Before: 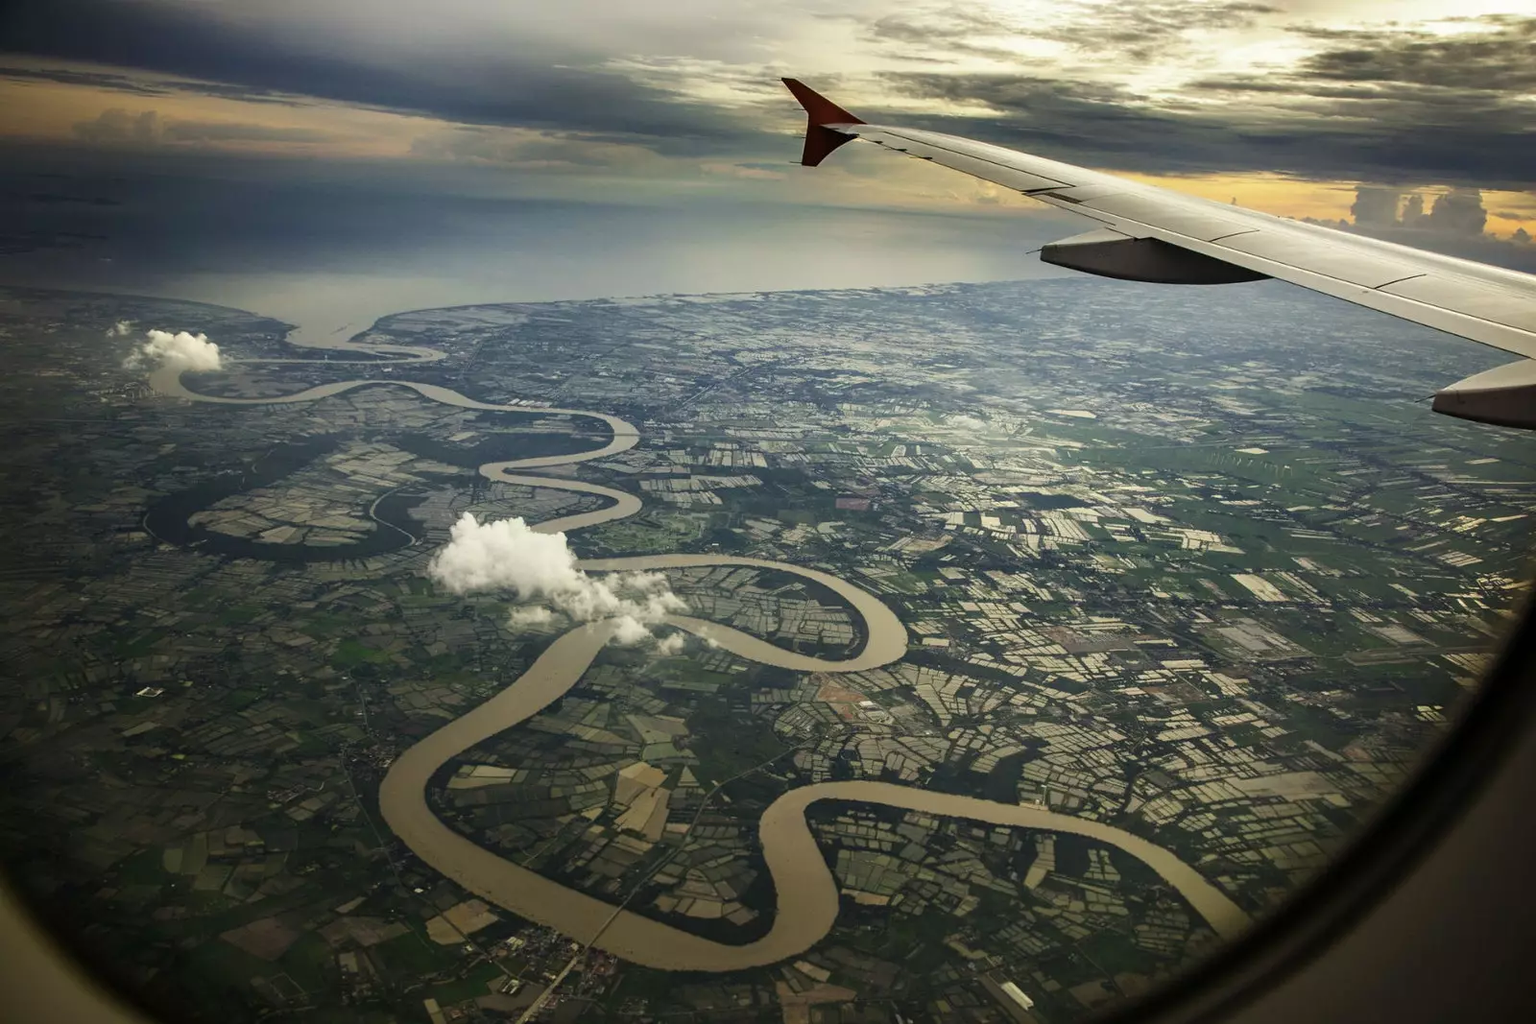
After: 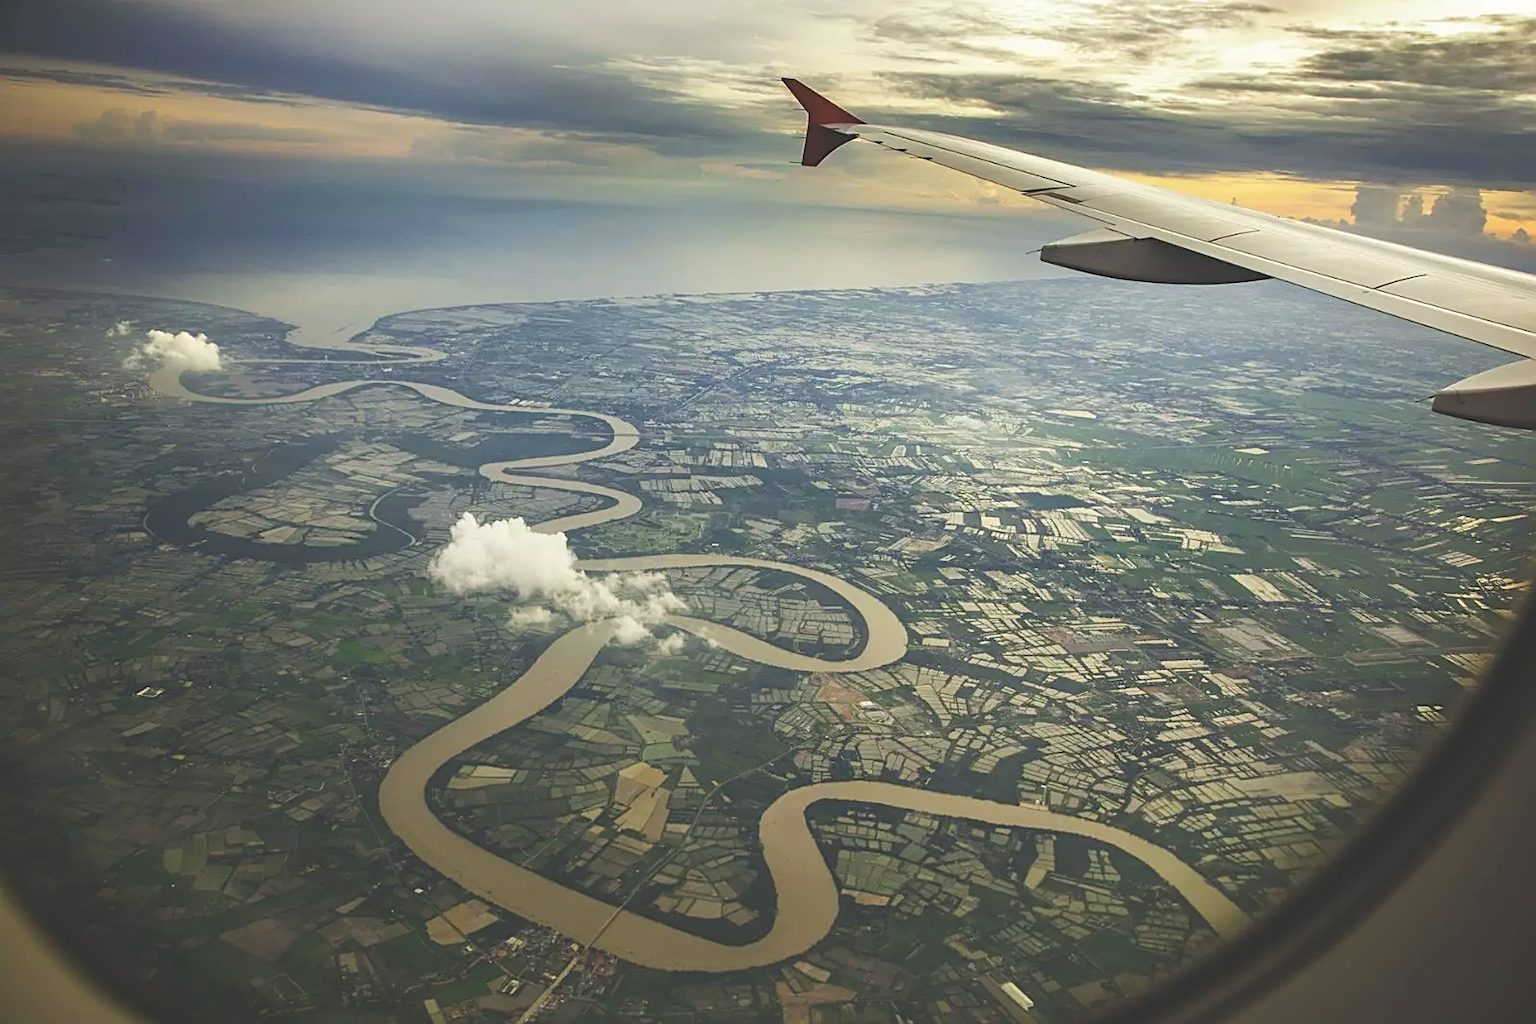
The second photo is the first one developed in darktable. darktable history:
sharpen: on, module defaults
exposure: black level correction -0.015, compensate highlight preservation false
levels: levels [0, 0.445, 1]
